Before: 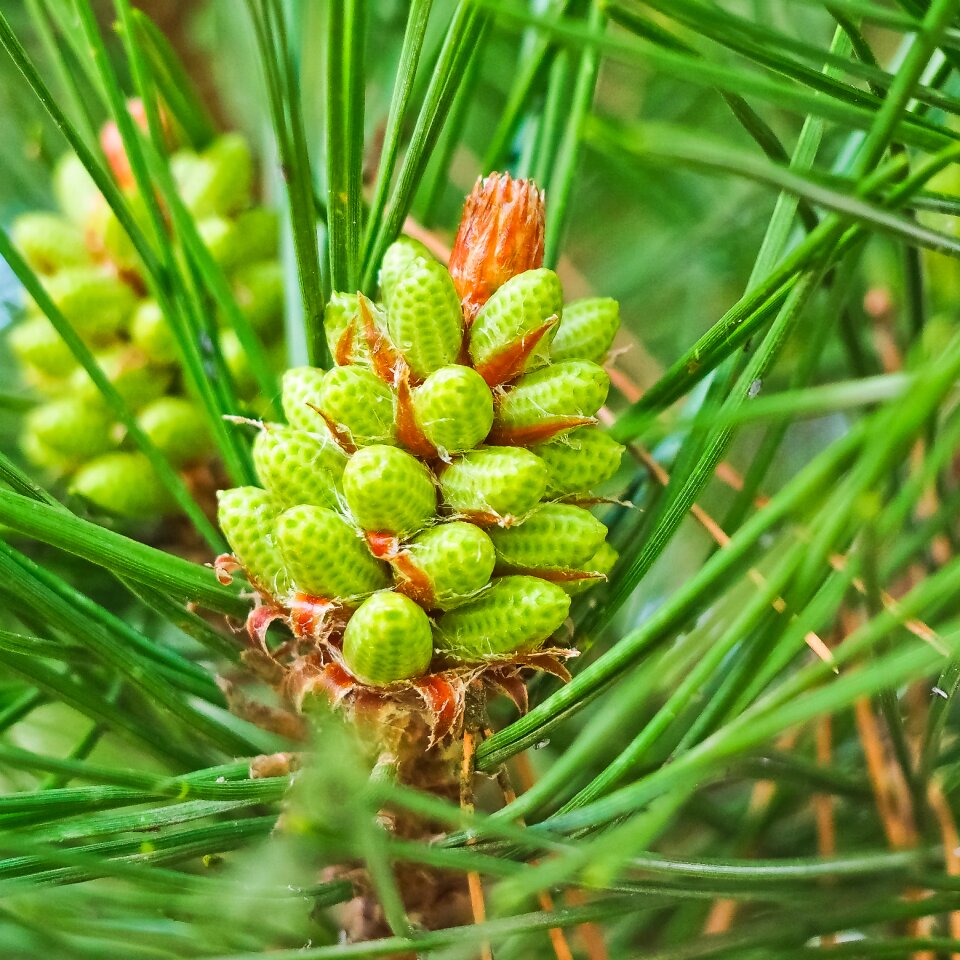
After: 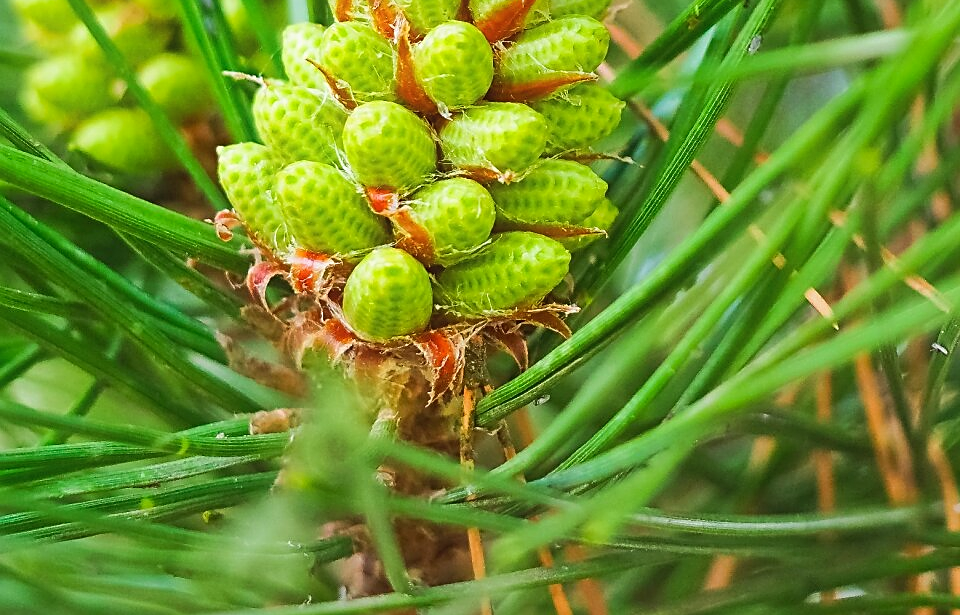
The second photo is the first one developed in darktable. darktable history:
contrast equalizer: octaves 7, y [[0.5, 0.488, 0.462, 0.461, 0.491, 0.5], [0.5 ×6], [0.5 ×6], [0 ×6], [0 ×6]]
crop and rotate: top 35.916%
sharpen: on, module defaults
